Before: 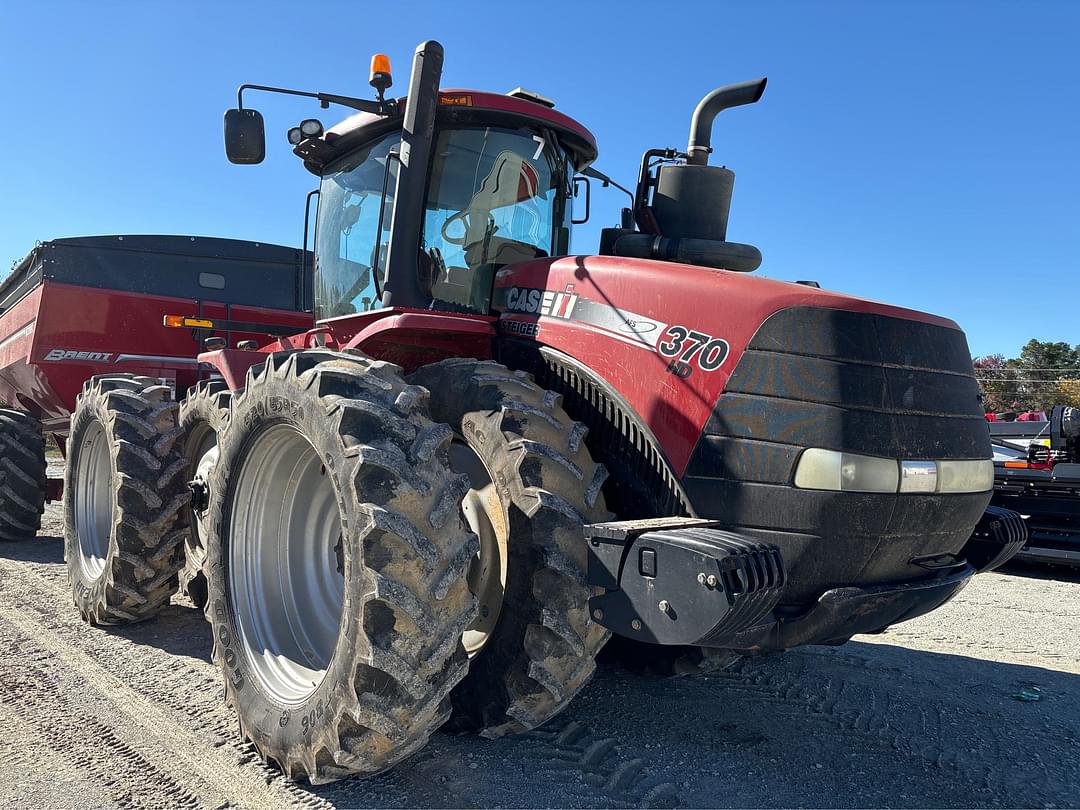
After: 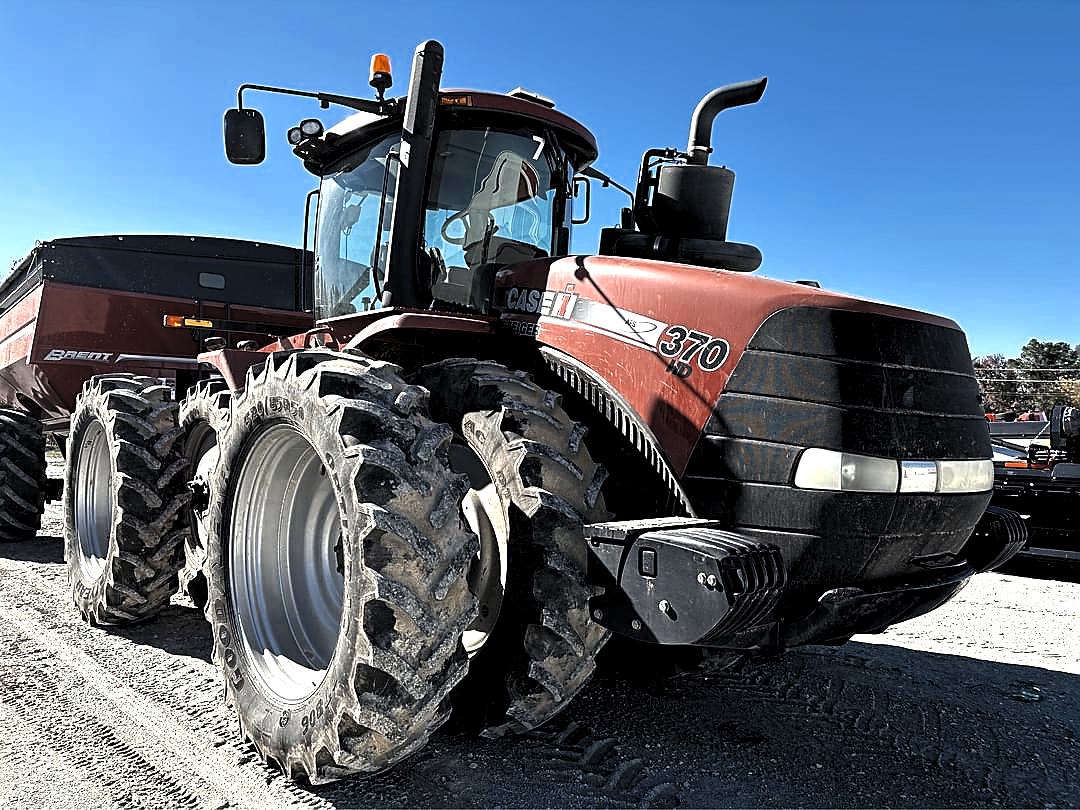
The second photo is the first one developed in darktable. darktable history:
base curve: preserve colors none
sharpen: amount 0.497
contrast brightness saturation: saturation -0.063
exposure: black level correction 0.001, exposure 0.498 EV, compensate highlight preservation false
color zones: curves: ch0 [(0, 0.5) (0.125, 0.4) (0.25, 0.5) (0.375, 0.4) (0.5, 0.4) (0.625, 0.35) (0.75, 0.35) (0.875, 0.5)]; ch1 [(0, 0.35) (0.125, 0.45) (0.25, 0.35) (0.375, 0.35) (0.5, 0.35) (0.625, 0.35) (0.75, 0.45) (0.875, 0.35)]; ch2 [(0, 0.6) (0.125, 0.5) (0.25, 0.5) (0.375, 0.6) (0.5, 0.6) (0.625, 0.5) (0.75, 0.5) (0.875, 0.5)]
levels: levels [0.129, 0.519, 0.867]
